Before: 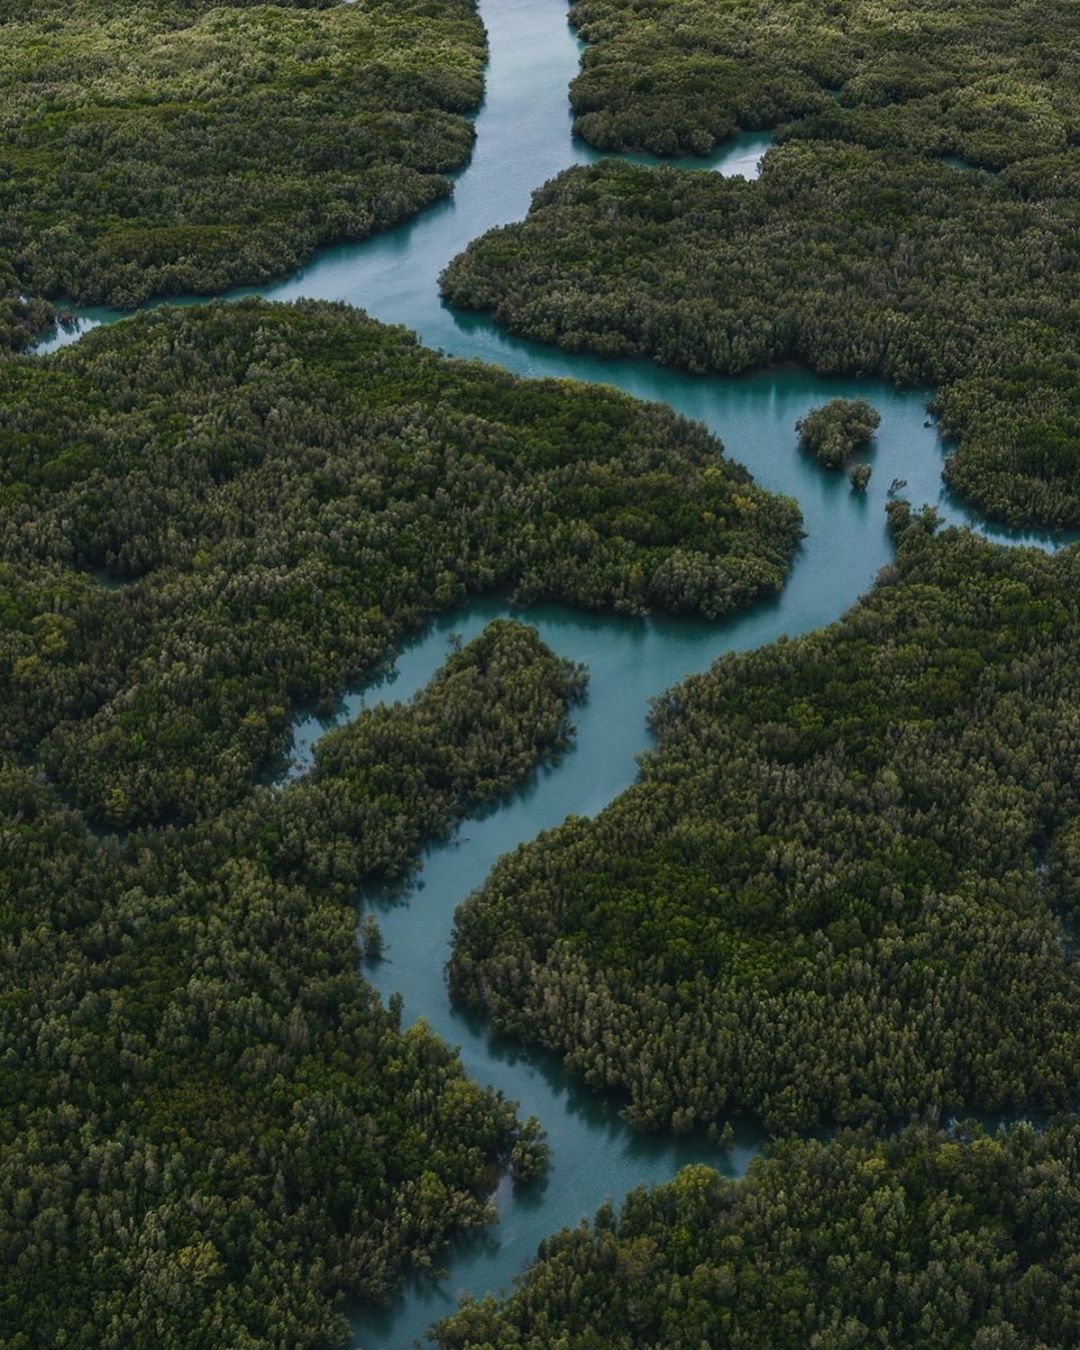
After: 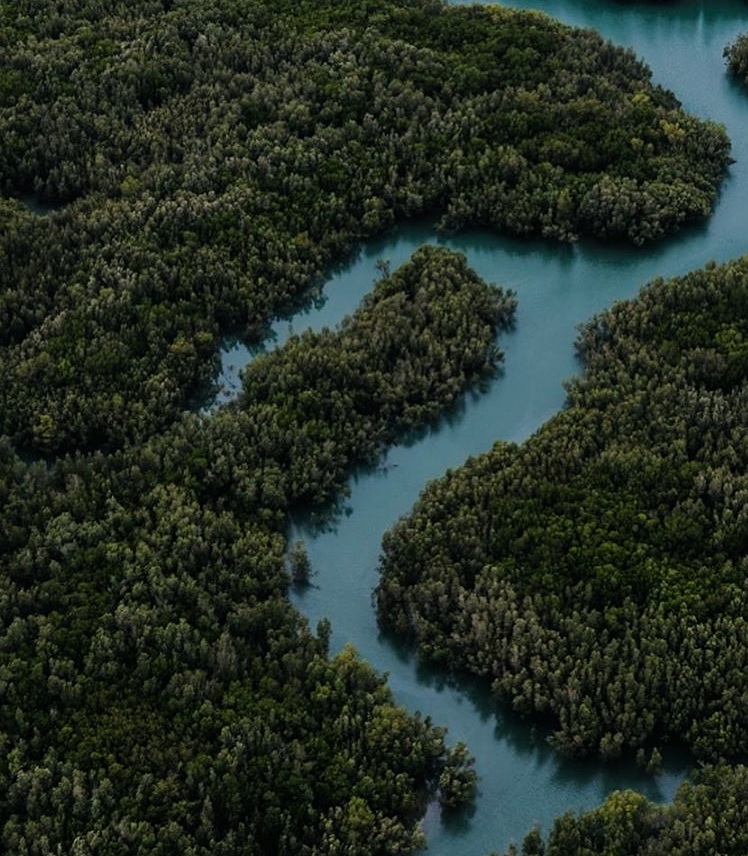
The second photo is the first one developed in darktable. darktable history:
sharpen: amount 0.202
filmic rgb: black relative exposure -7.65 EV, white relative exposure 4.56 EV, hardness 3.61
crop: left 6.709%, top 27.742%, right 23.946%, bottom 8.812%
